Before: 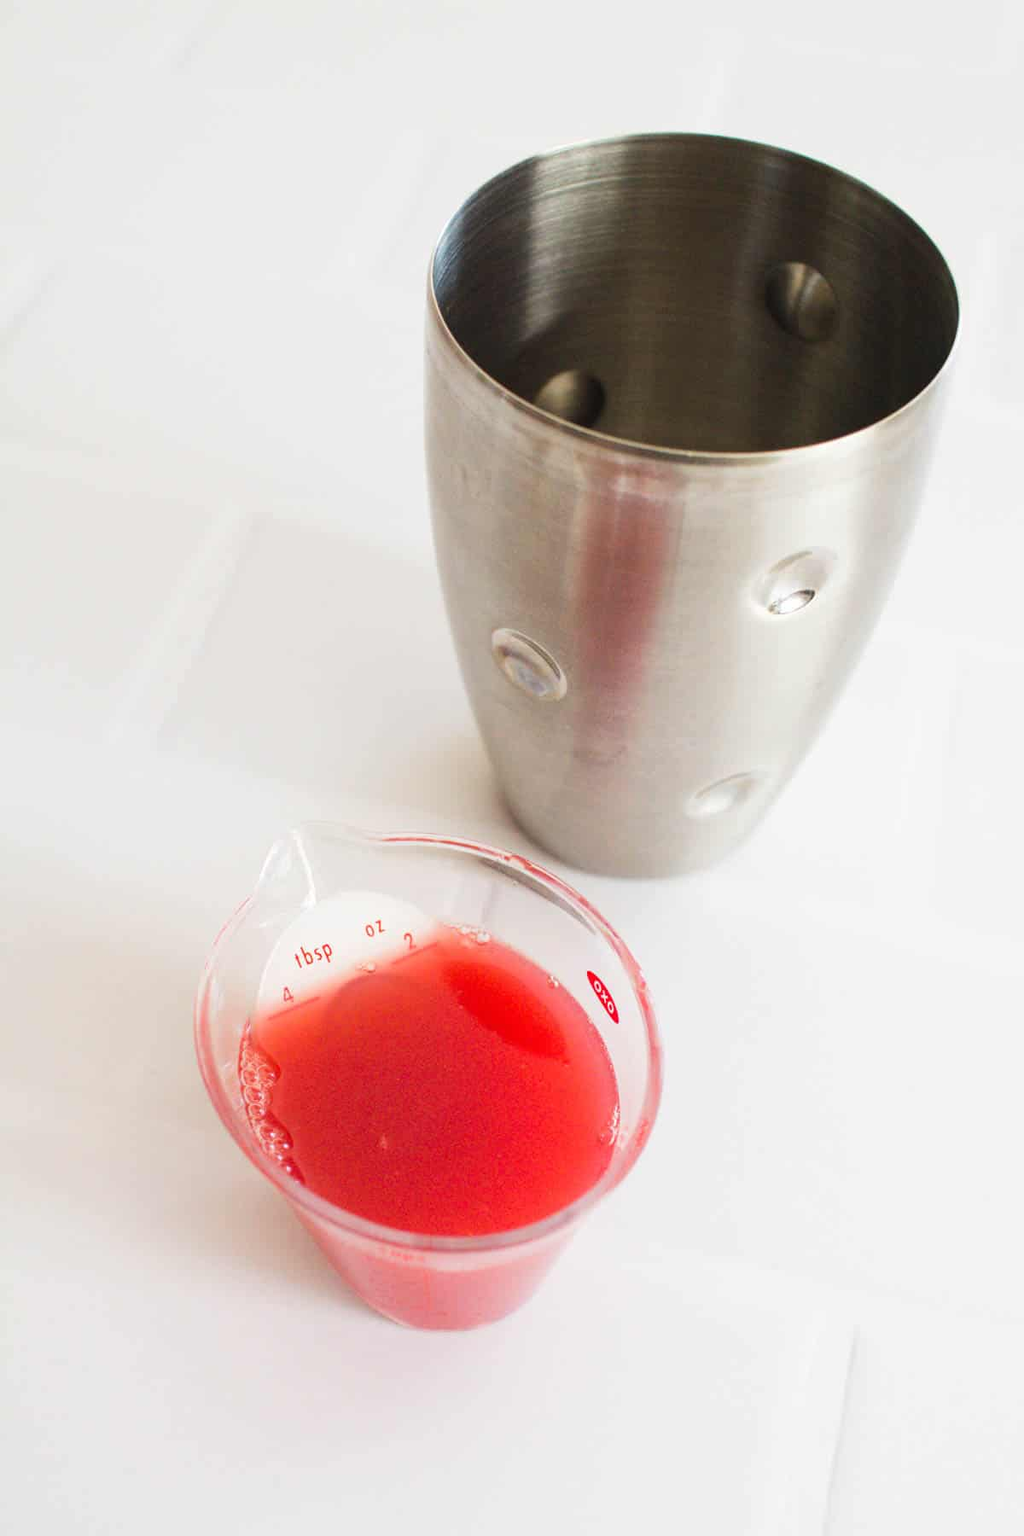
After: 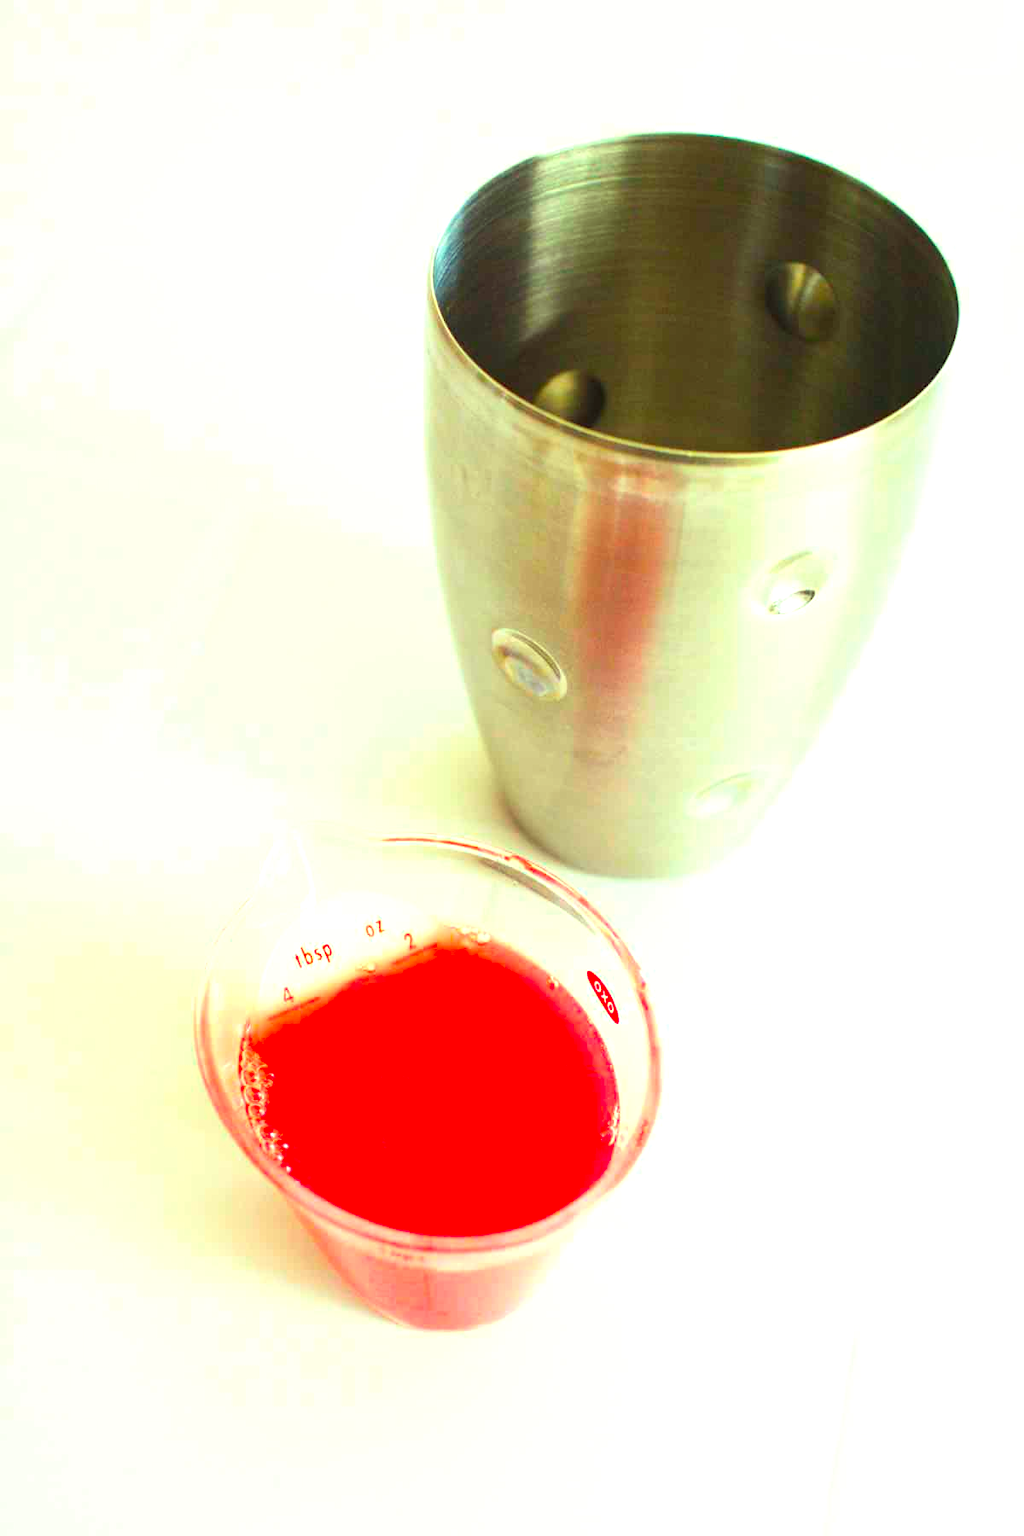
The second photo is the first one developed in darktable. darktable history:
color correction: highlights a* -10.77, highlights b* 9.8, saturation 1.72
exposure: black level correction 0, exposure 0.7 EV, compensate exposure bias true, compensate highlight preservation false
tone equalizer: on, module defaults
